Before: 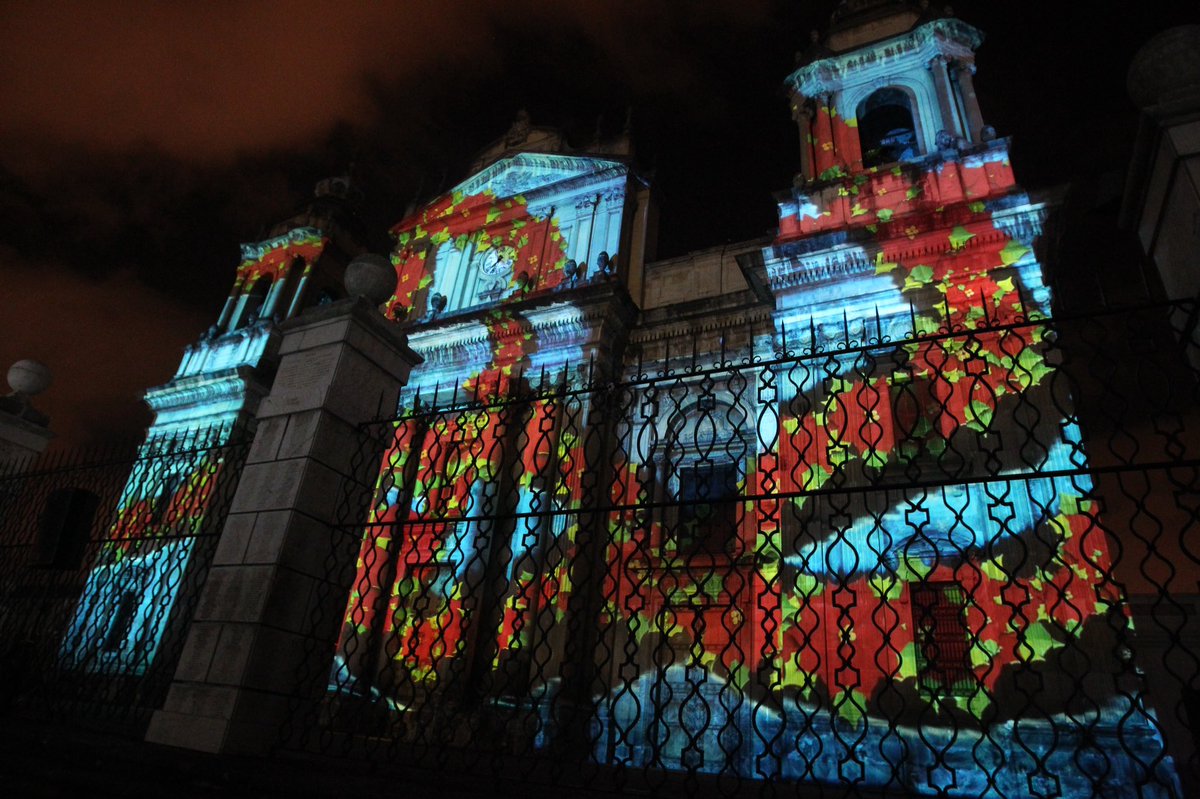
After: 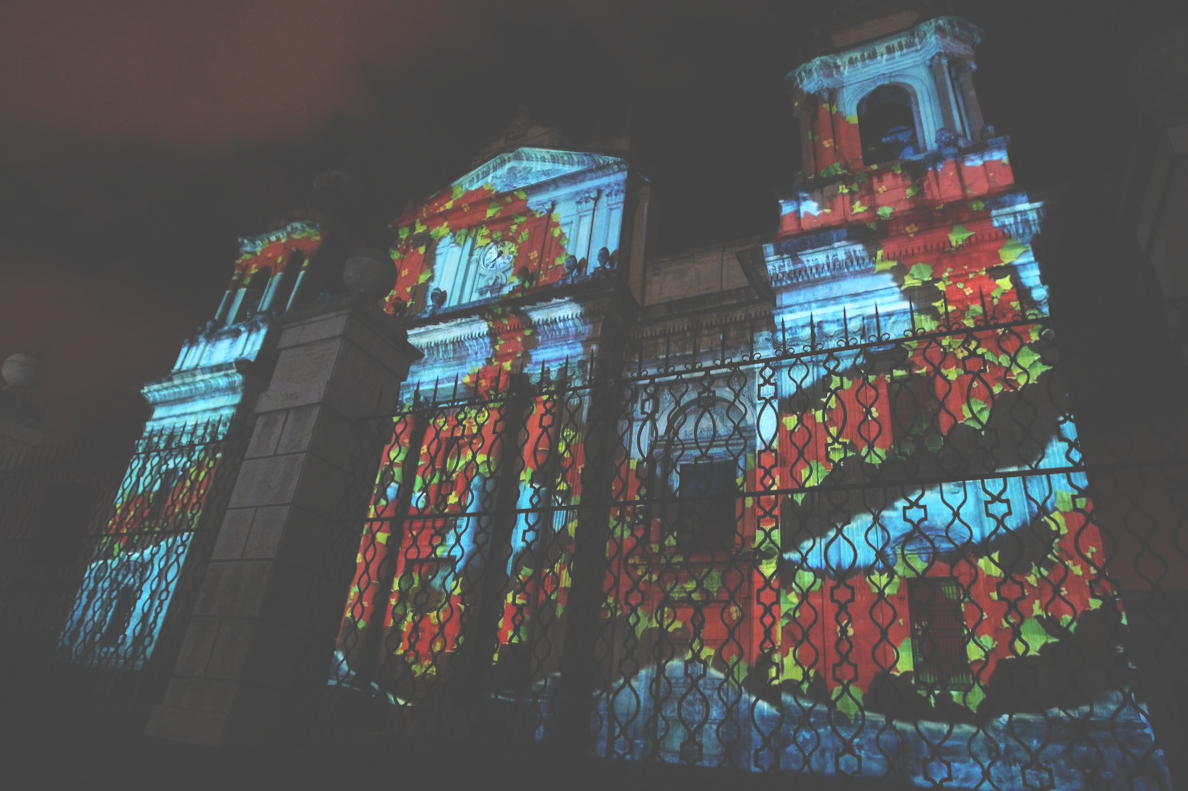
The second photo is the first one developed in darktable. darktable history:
rotate and perspective: rotation 0.174°, lens shift (vertical) 0.013, lens shift (horizontal) 0.019, shear 0.001, automatic cropping original format, crop left 0.007, crop right 0.991, crop top 0.016, crop bottom 0.997
white balance: red 0.983, blue 1.036
exposure: black level correction -0.062, exposure -0.05 EV, compensate highlight preservation false
